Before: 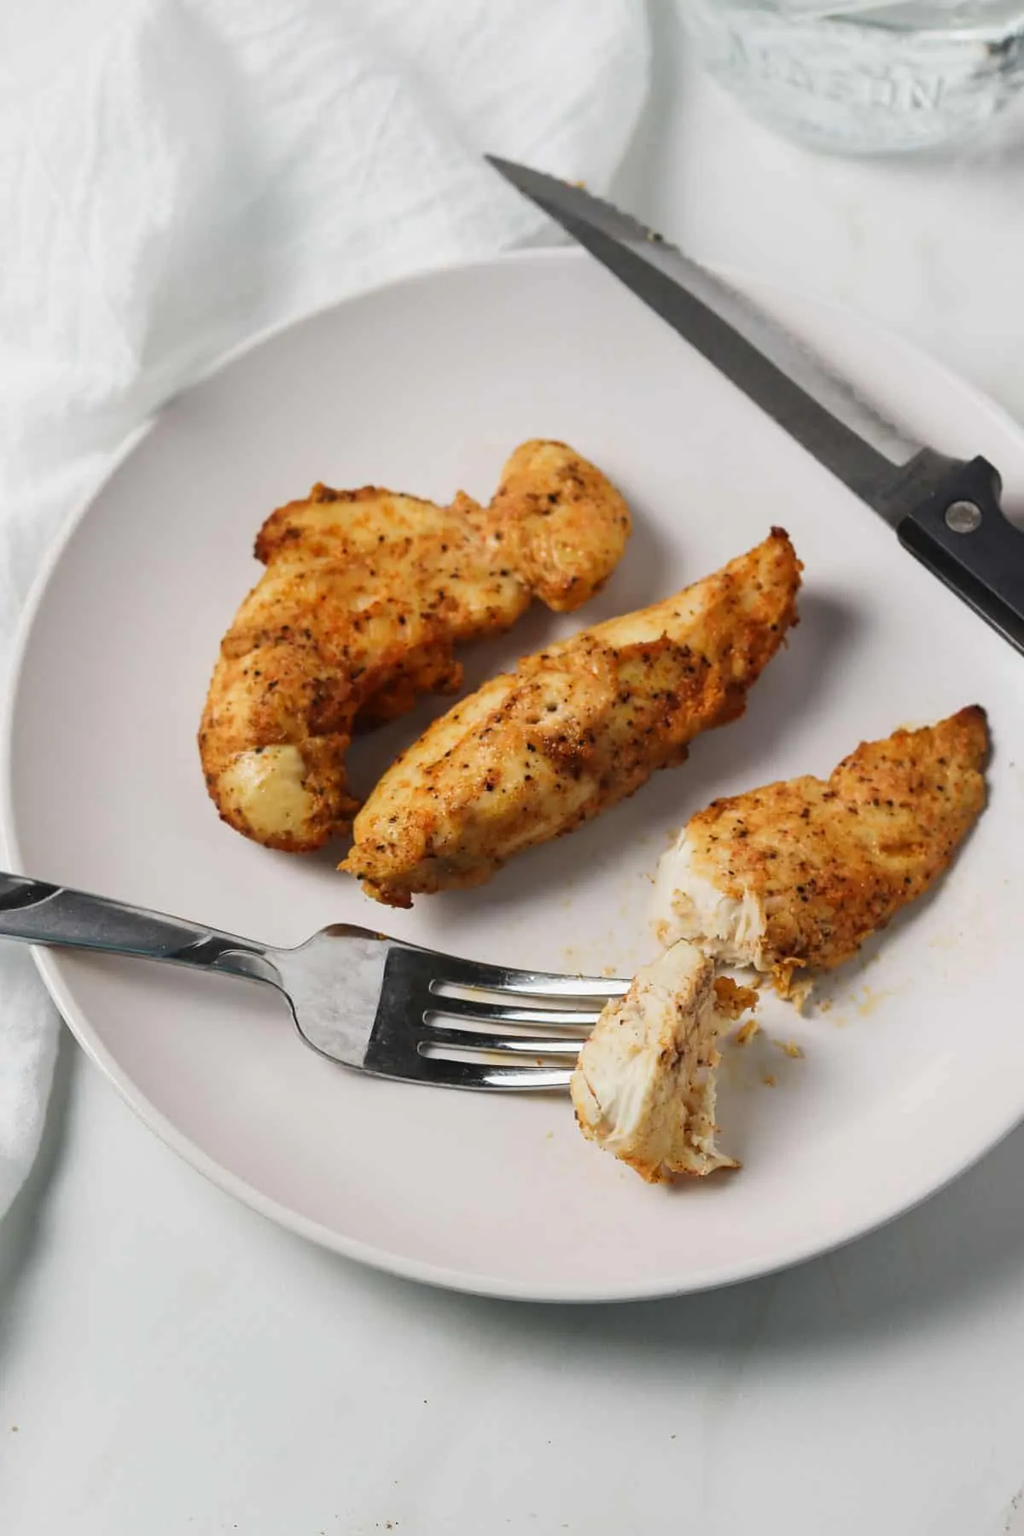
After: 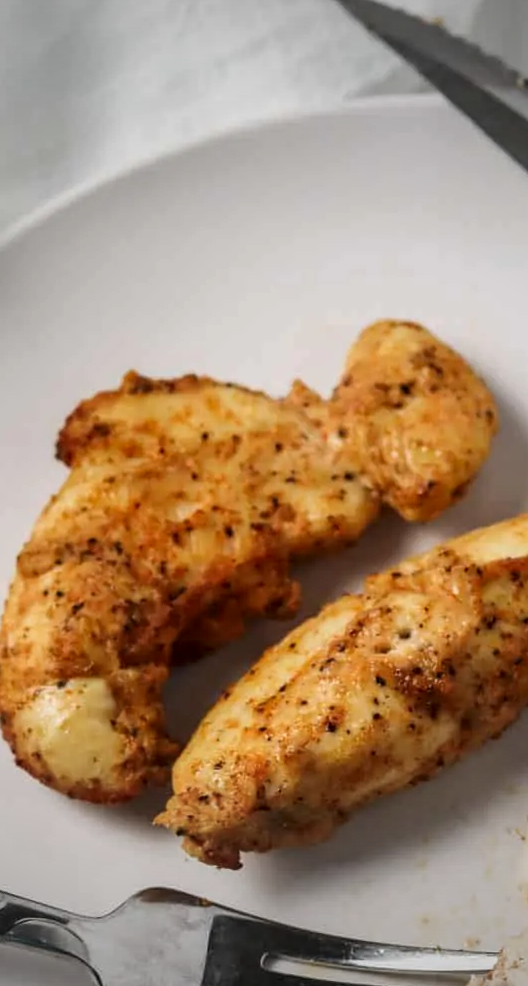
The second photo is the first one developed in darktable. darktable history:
vignetting: fall-off radius 100%, width/height ratio 1.337
local contrast: on, module defaults
crop: left 20.248%, top 10.86%, right 35.675%, bottom 34.321%
base curve: curves: ch0 [(0, 0) (0.297, 0.298) (1, 1)], preserve colors none
